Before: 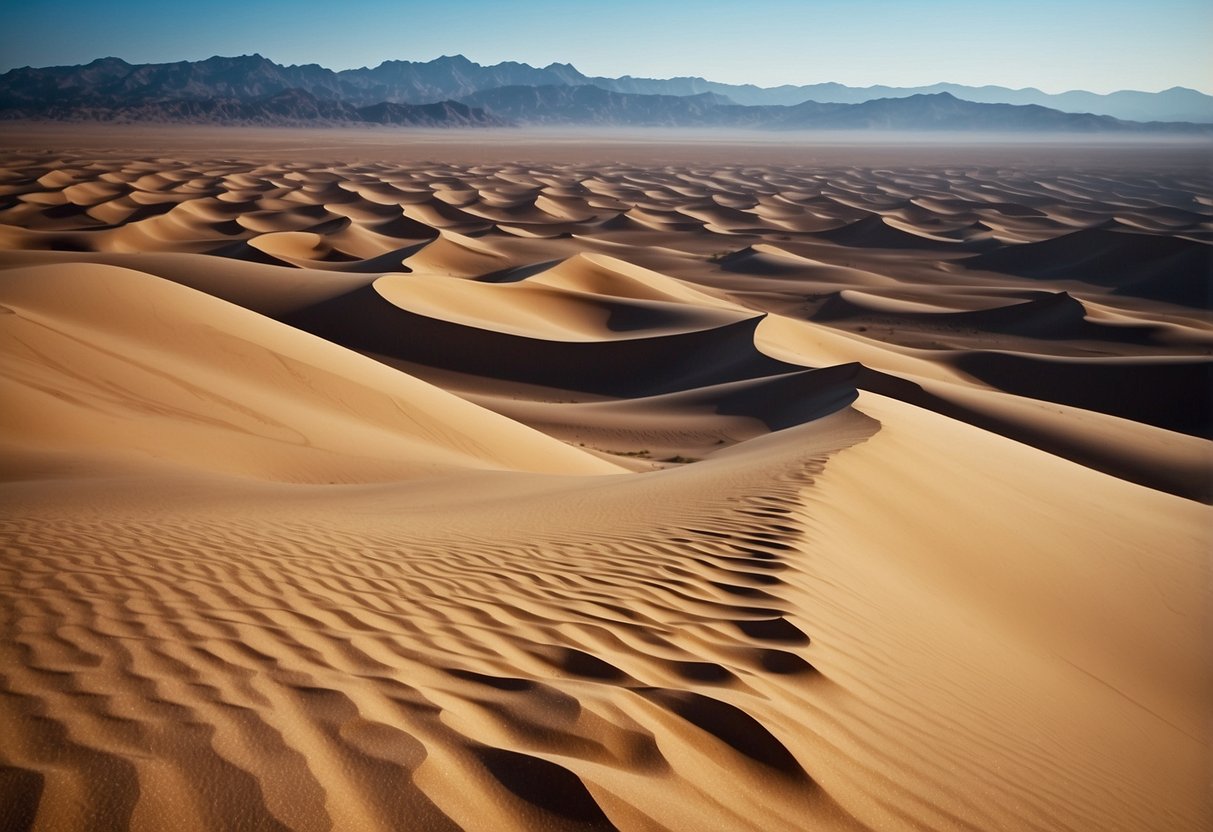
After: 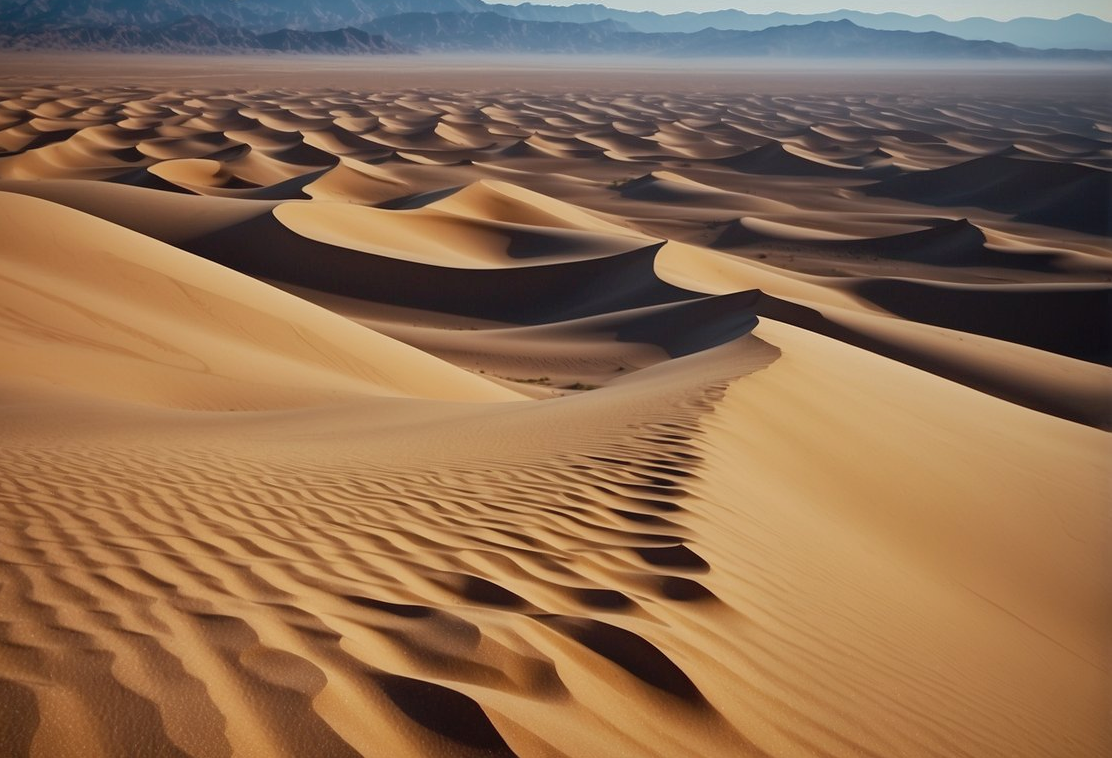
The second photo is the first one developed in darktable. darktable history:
shadows and highlights: shadows 40.15, highlights -60.05, highlights color adjustment 39.72%
local contrast: mode bilateral grid, contrast 99, coarseness 99, detail 89%, midtone range 0.2
crop and rotate: left 8.307%, top 8.877%
